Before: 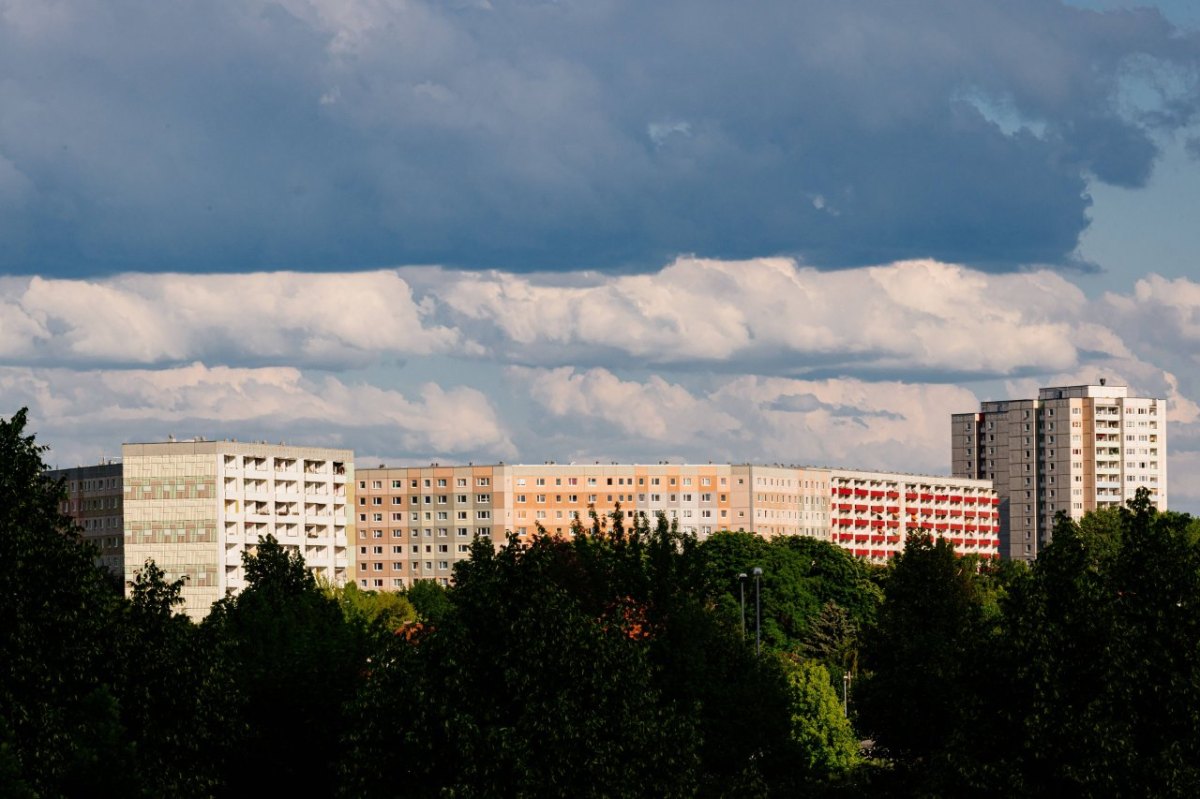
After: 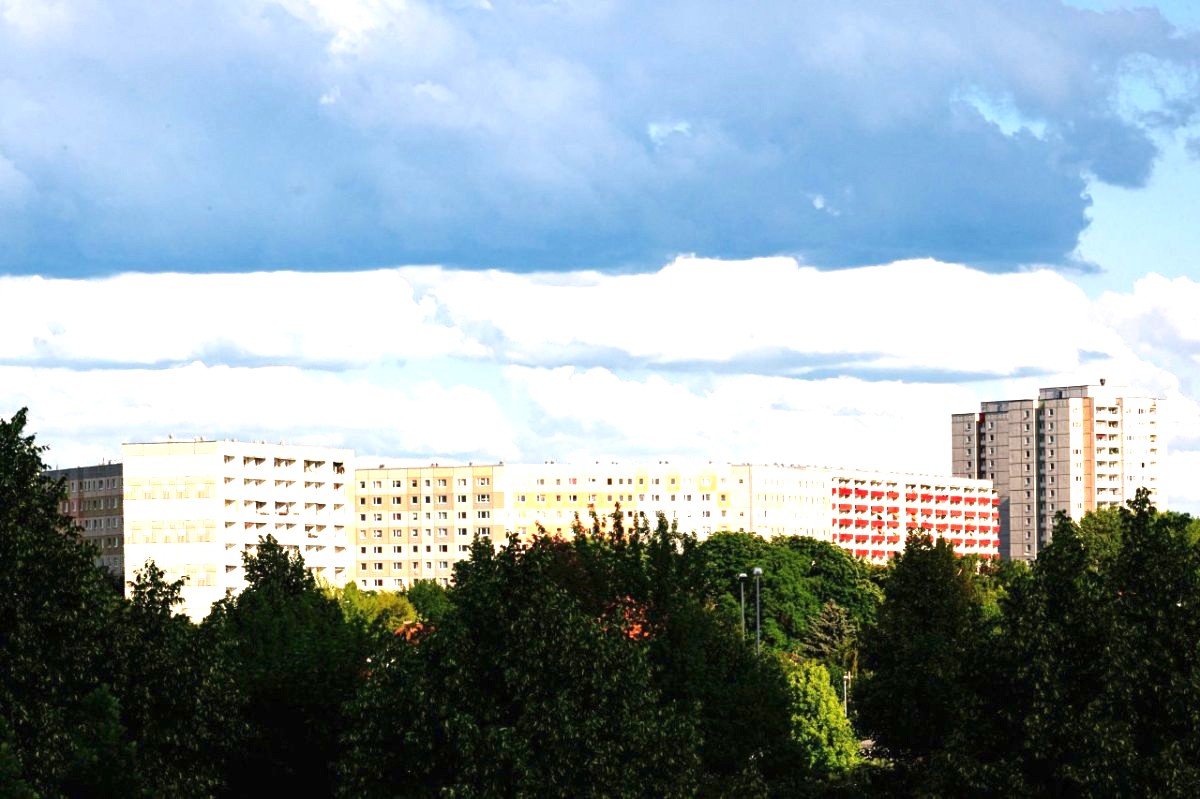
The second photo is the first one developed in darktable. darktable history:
exposure: black level correction 0, exposure 1.522 EV, compensate highlight preservation false
